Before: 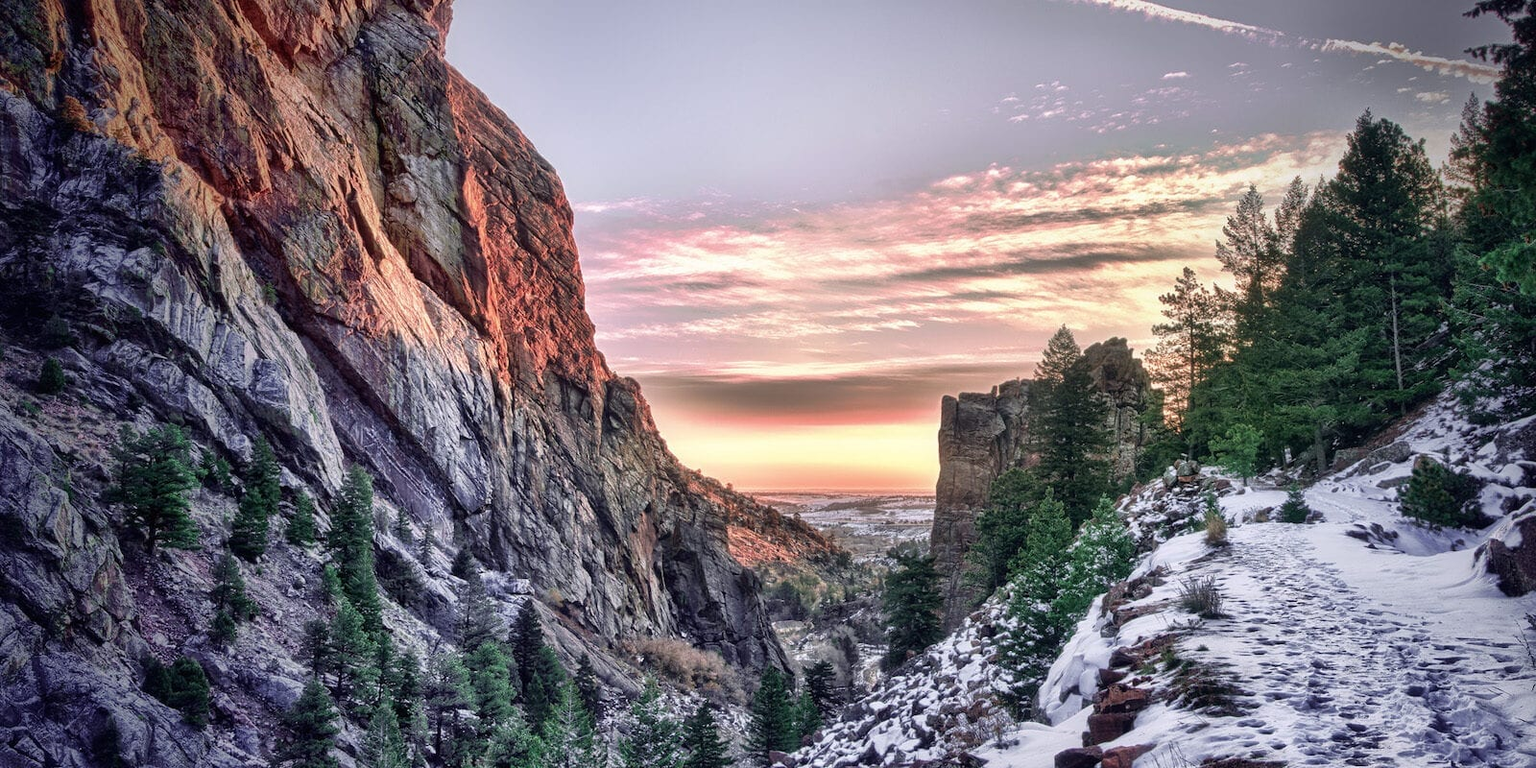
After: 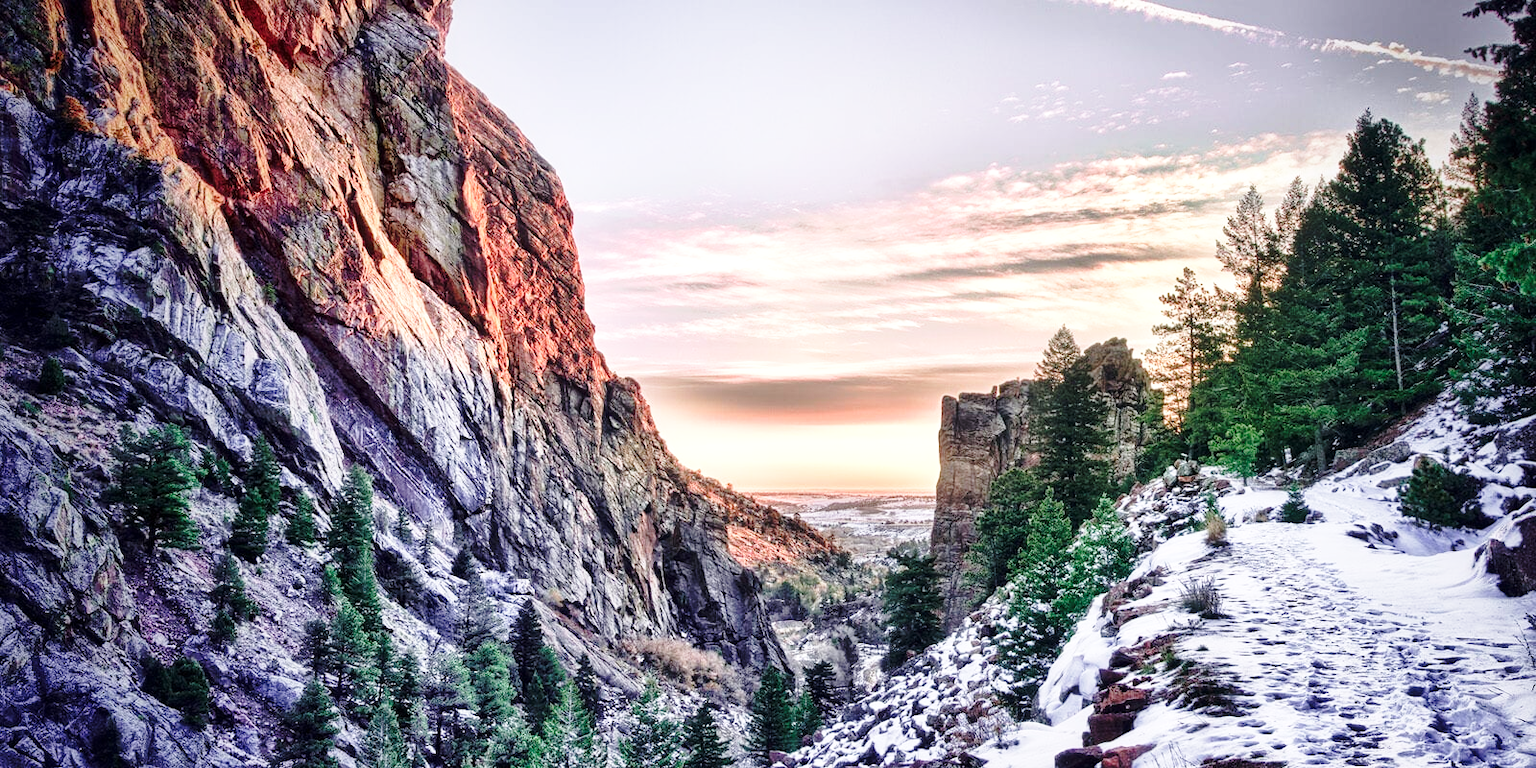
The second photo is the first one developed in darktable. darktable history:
exposure: black level correction 0.001, exposure 0.137 EV, compensate highlight preservation false
base curve: curves: ch0 [(0, 0) (0.036, 0.037) (0.121, 0.228) (0.46, 0.76) (0.859, 0.983) (1, 1)], exposure shift 0.01, preserve colors none
